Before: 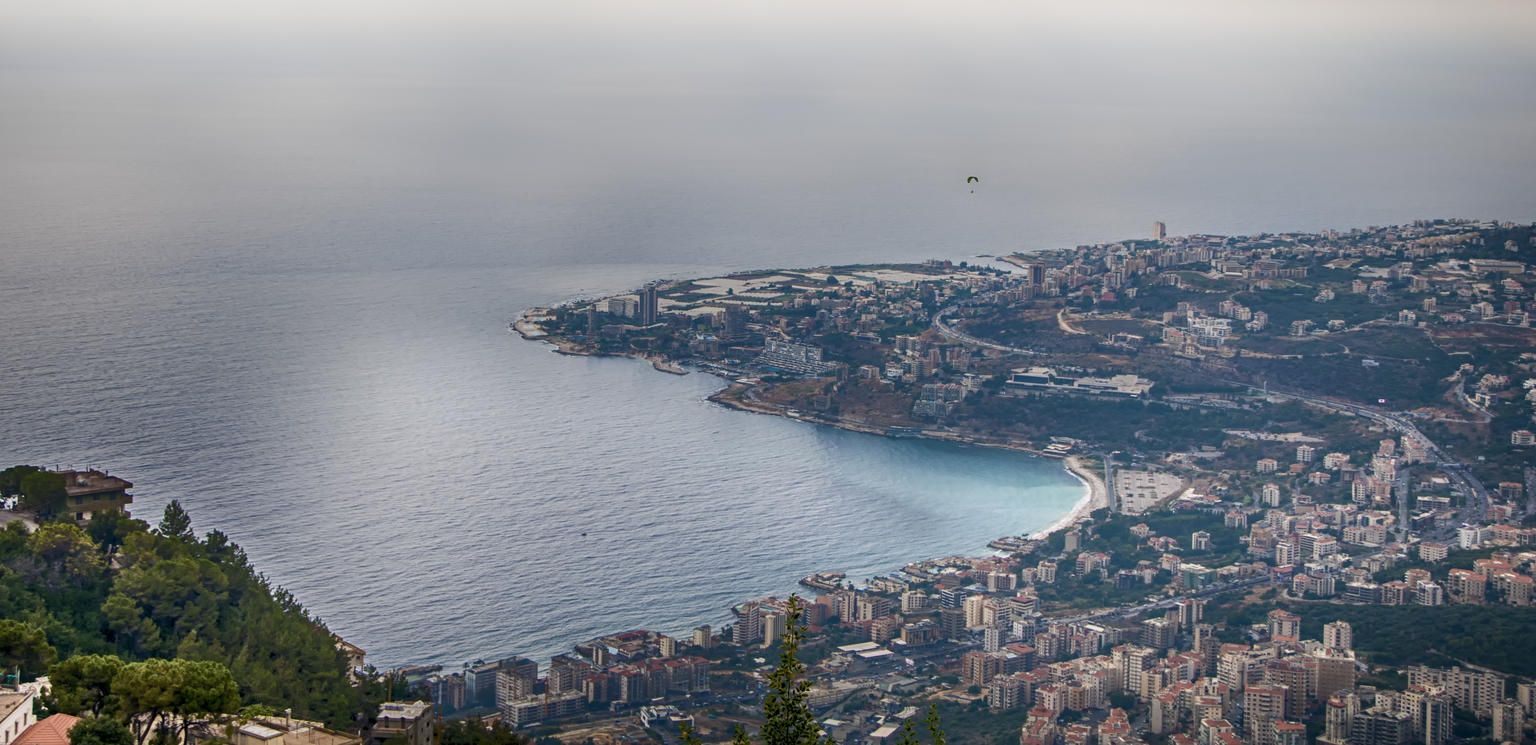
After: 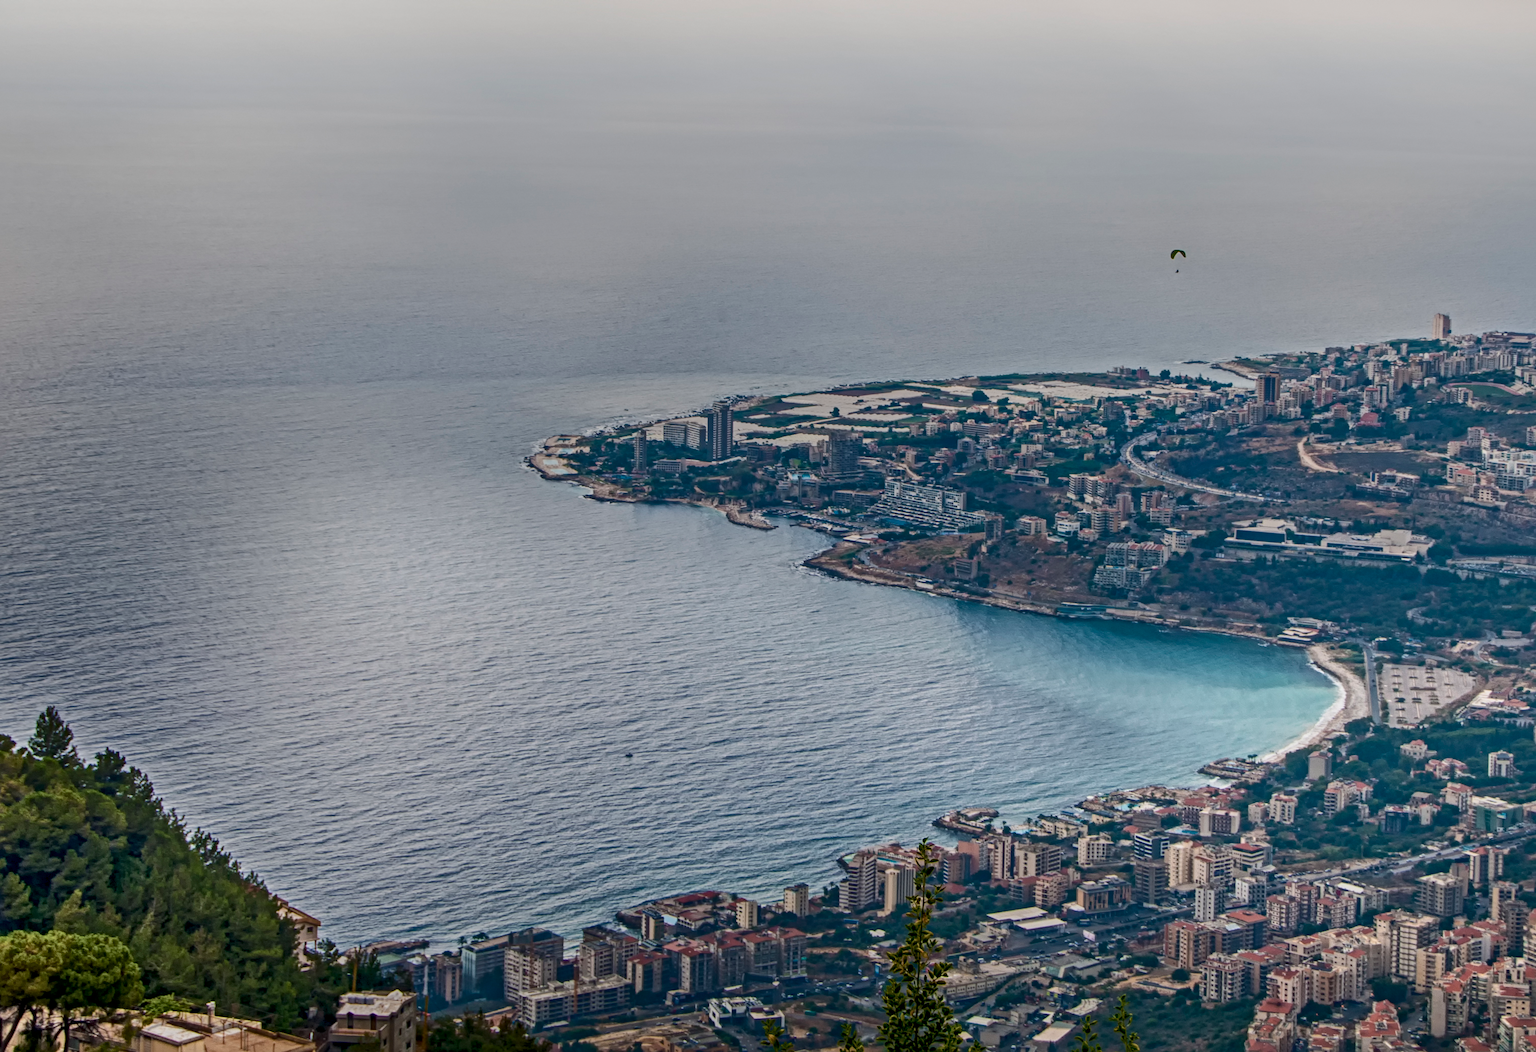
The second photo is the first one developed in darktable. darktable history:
crop and rotate: left 9.061%, right 20.142%
local contrast: mode bilateral grid, contrast 20, coarseness 19, detail 163%, midtone range 0.2
shadows and highlights: radius 121.13, shadows 21.4, white point adjustment -9.72, highlights -14.39, soften with gaussian
